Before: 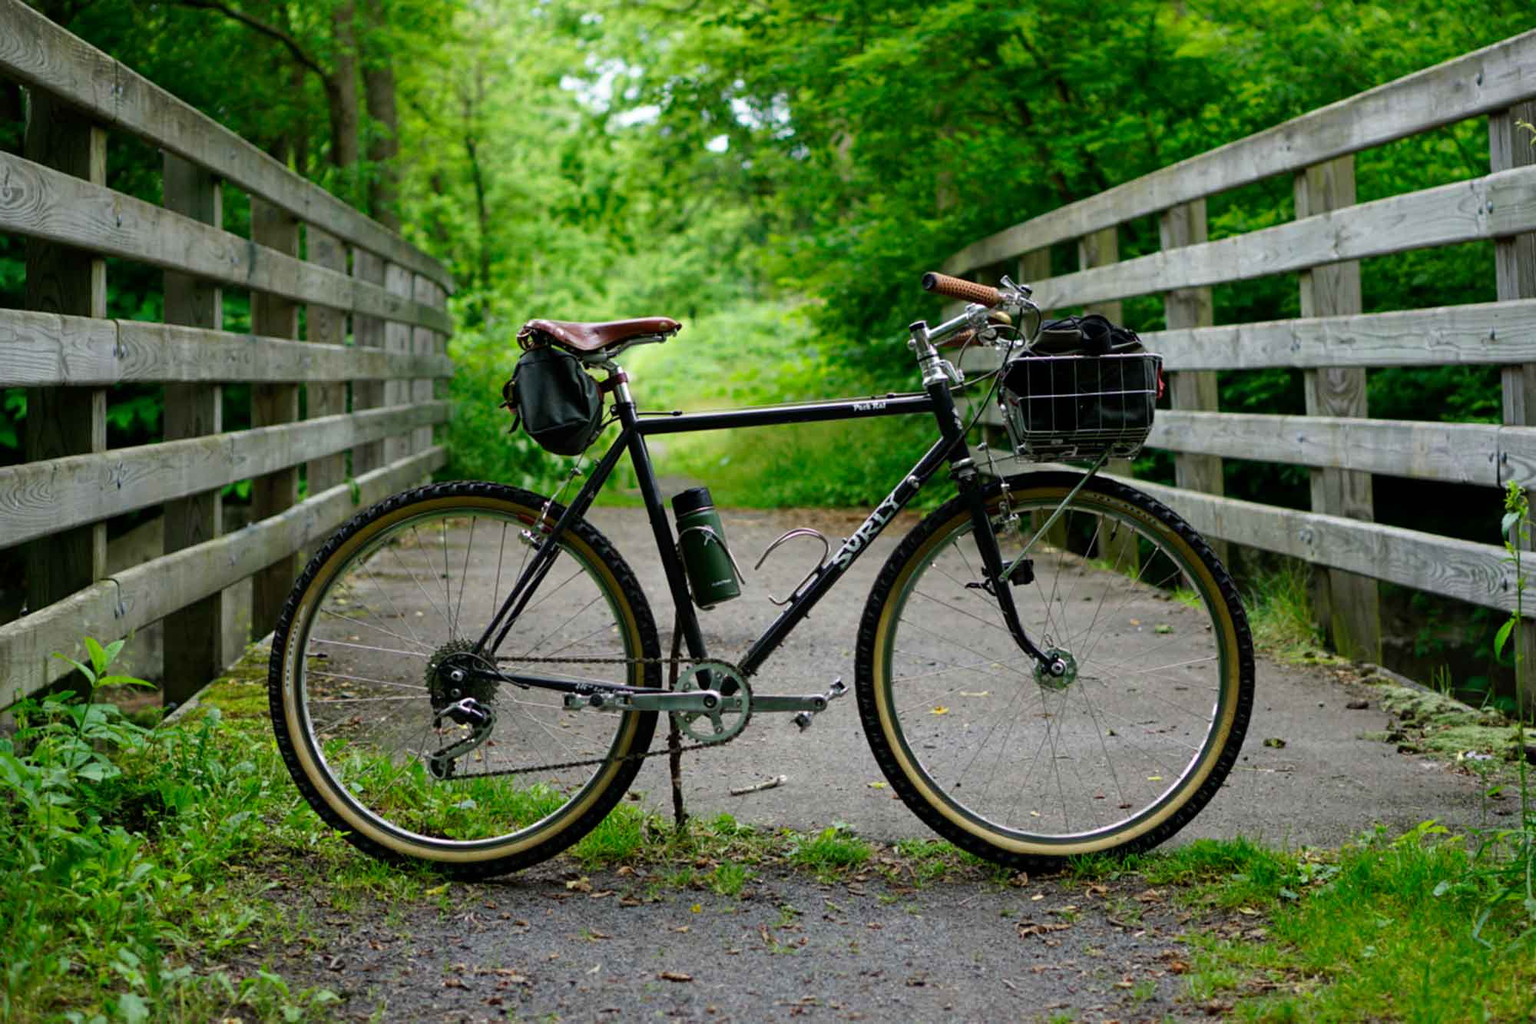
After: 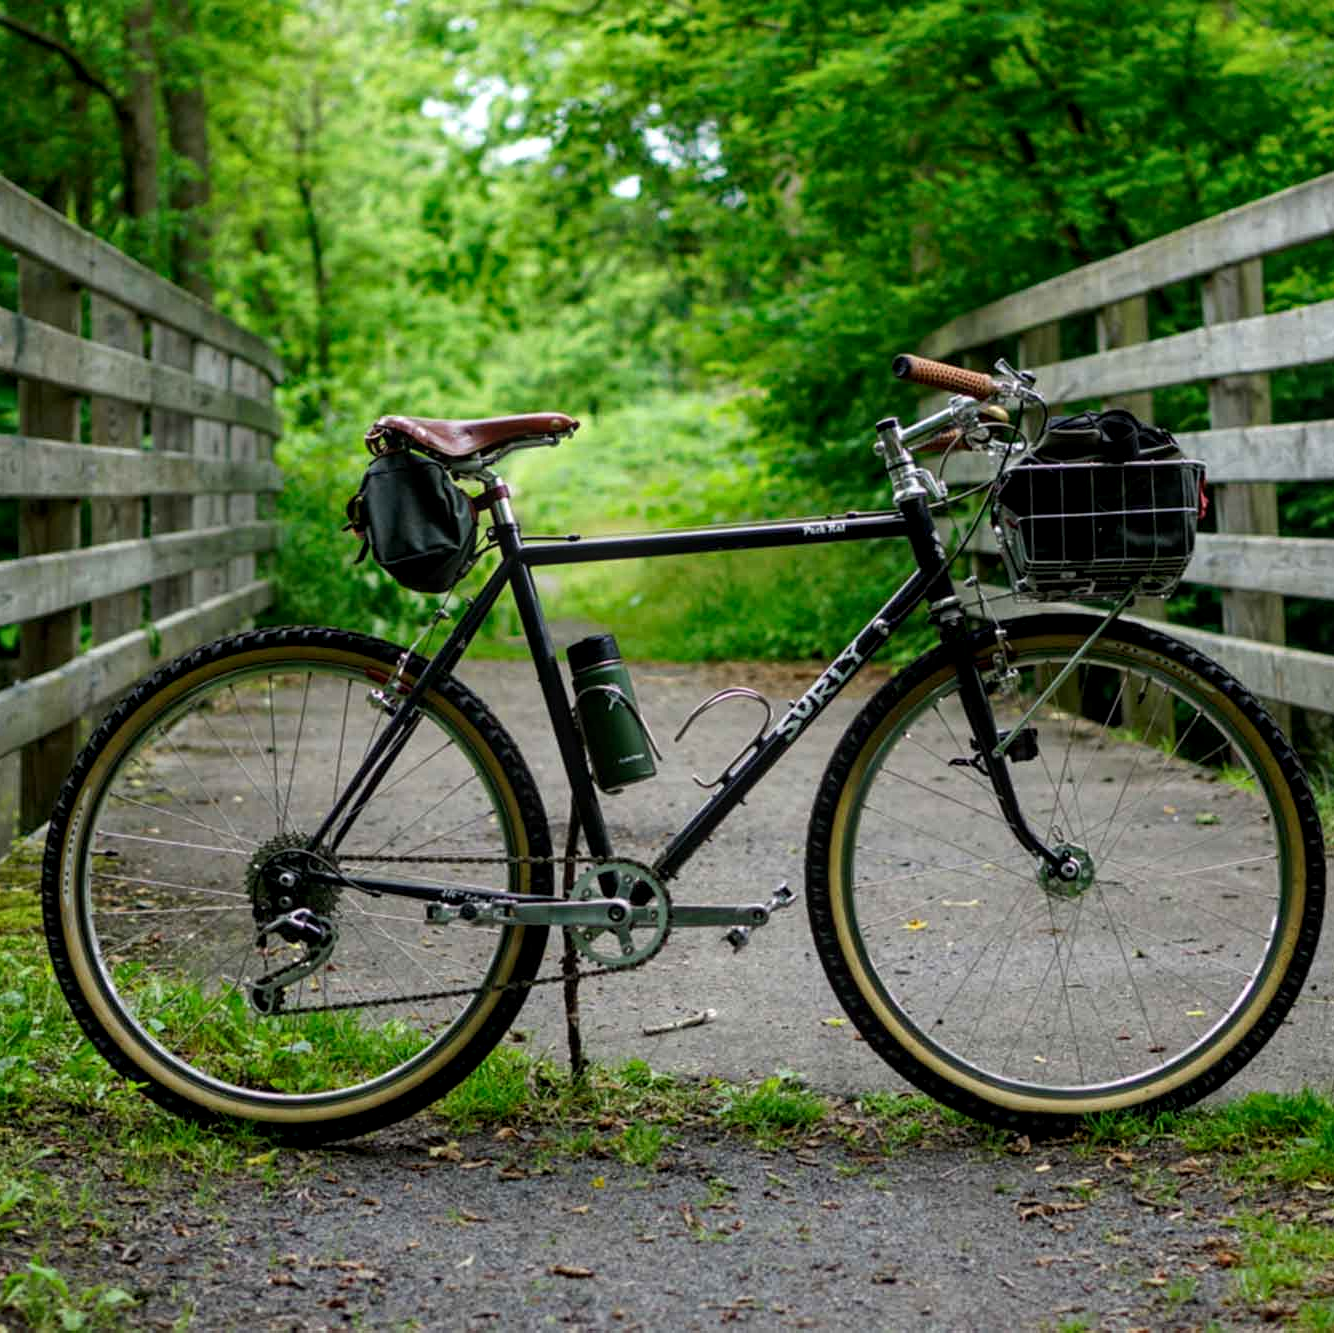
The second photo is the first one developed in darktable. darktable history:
white balance: emerald 1
crop and rotate: left 15.446%, right 17.836%
local contrast: on, module defaults
